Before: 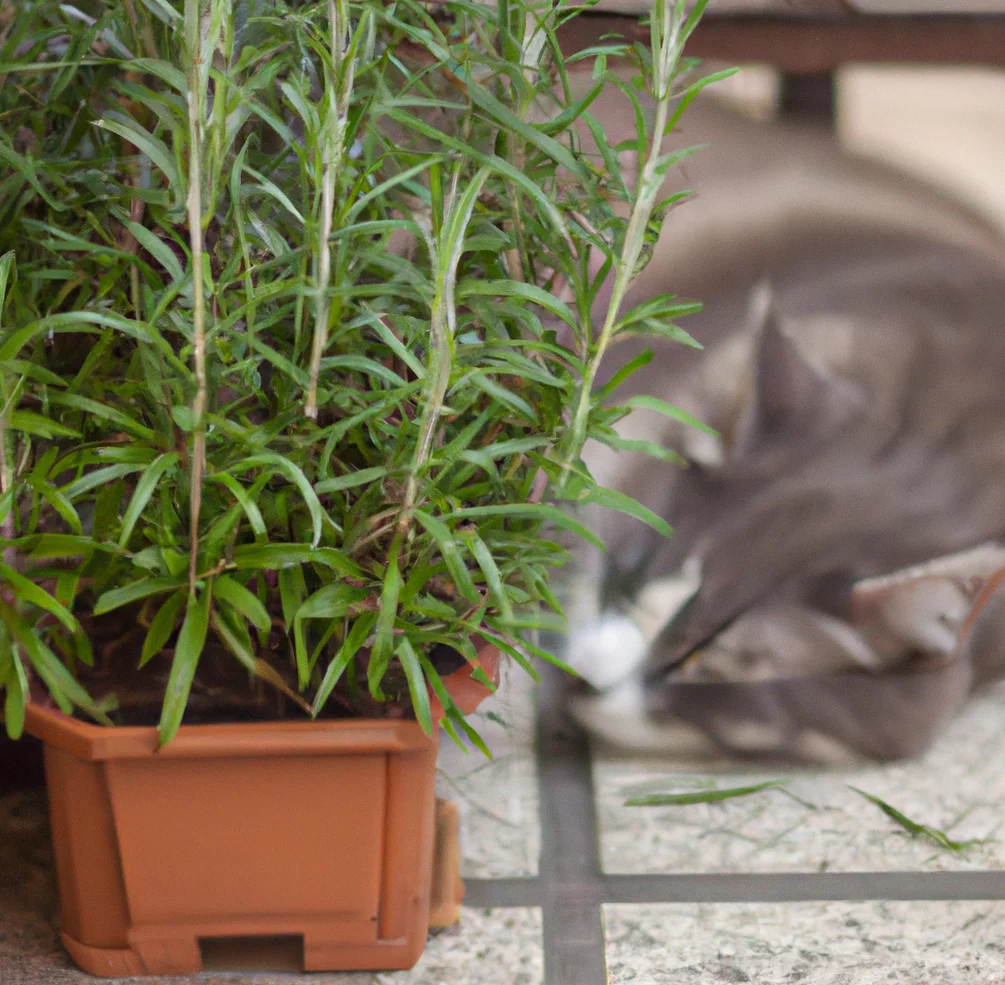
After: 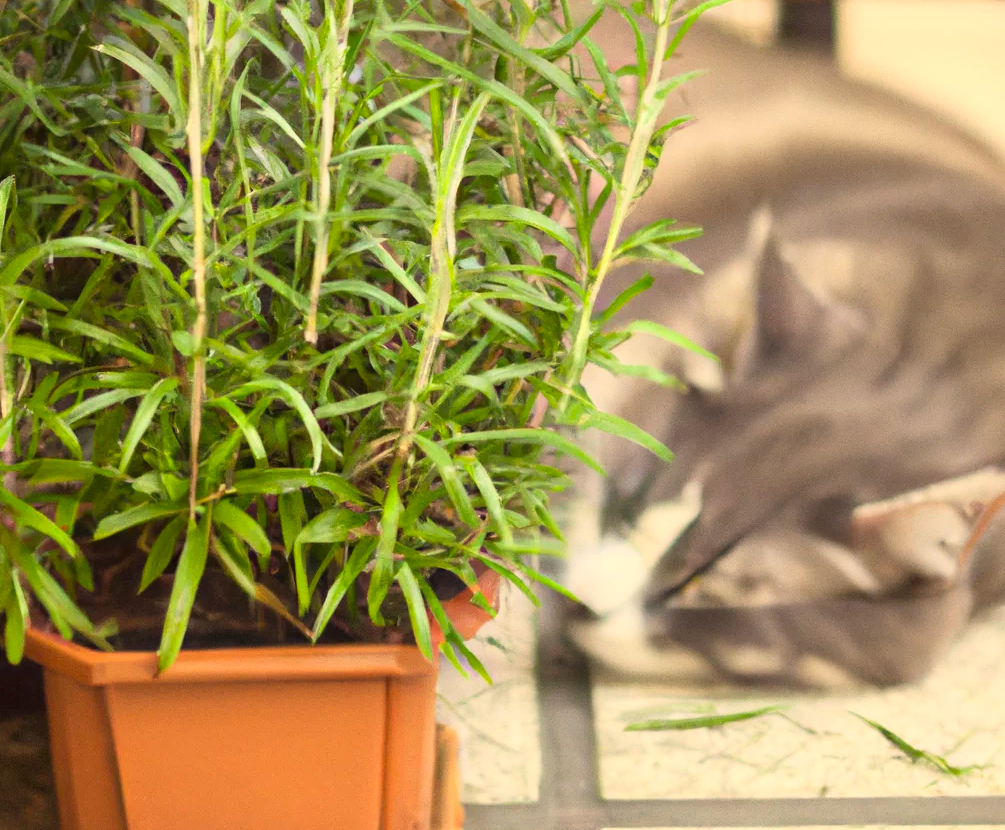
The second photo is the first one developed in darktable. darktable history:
crop: top 7.621%, bottom 8.082%
color correction: highlights a* 2.67, highlights b* 22.56
tone curve: curves: ch0 [(0, 0.017) (0.259, 0.344) (0.593, 0.778) (0.786, 0.931) (1, 0.999)]; ch1 [(0, 0) (0.405, 0.387) (0.442, 0.47) (0.492, 0.5) (0.511, 0.503) (0.548, 0.596) (0.7, 0.795) (1, 1)]; ch2 [(0, 0) (0.411, 0.433) (0.5, 0.504) (0.535, 0.581) (1, 1)]
